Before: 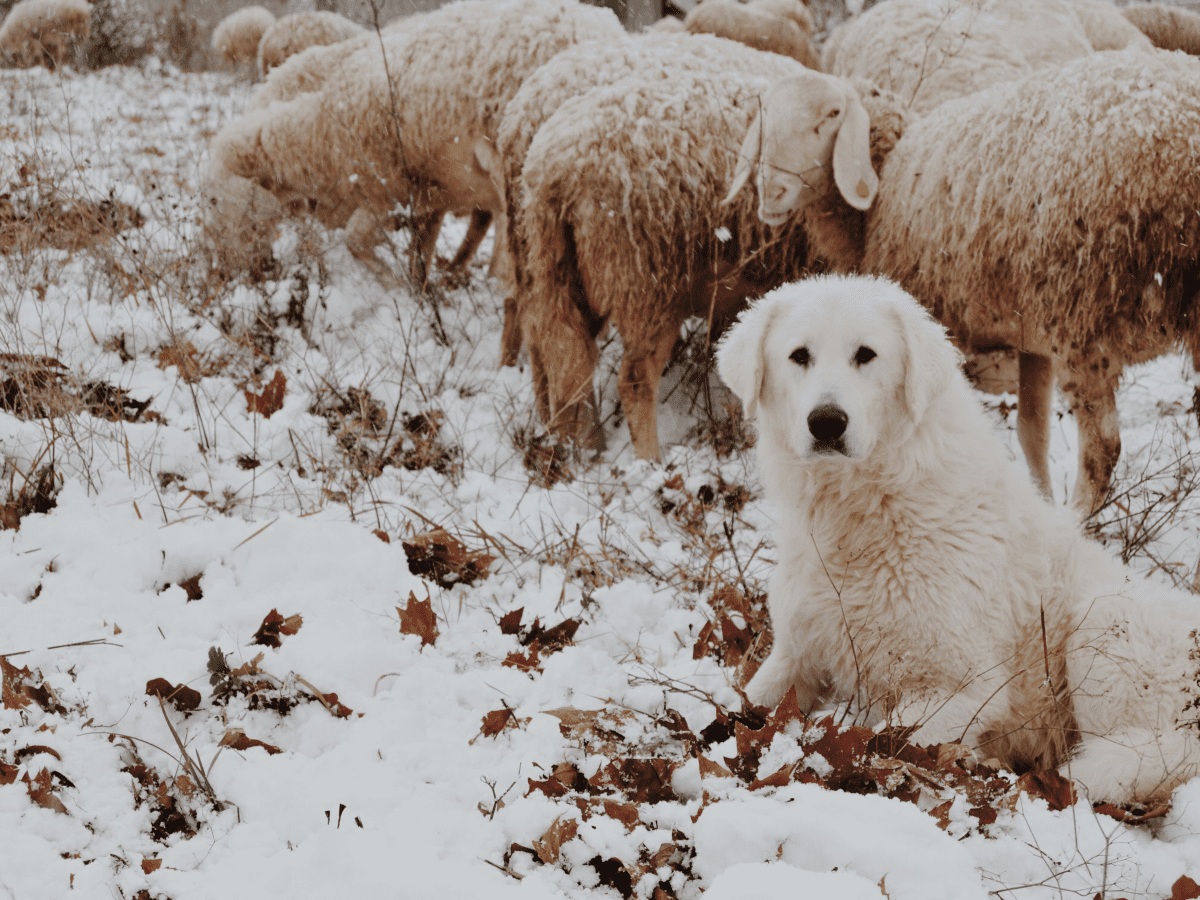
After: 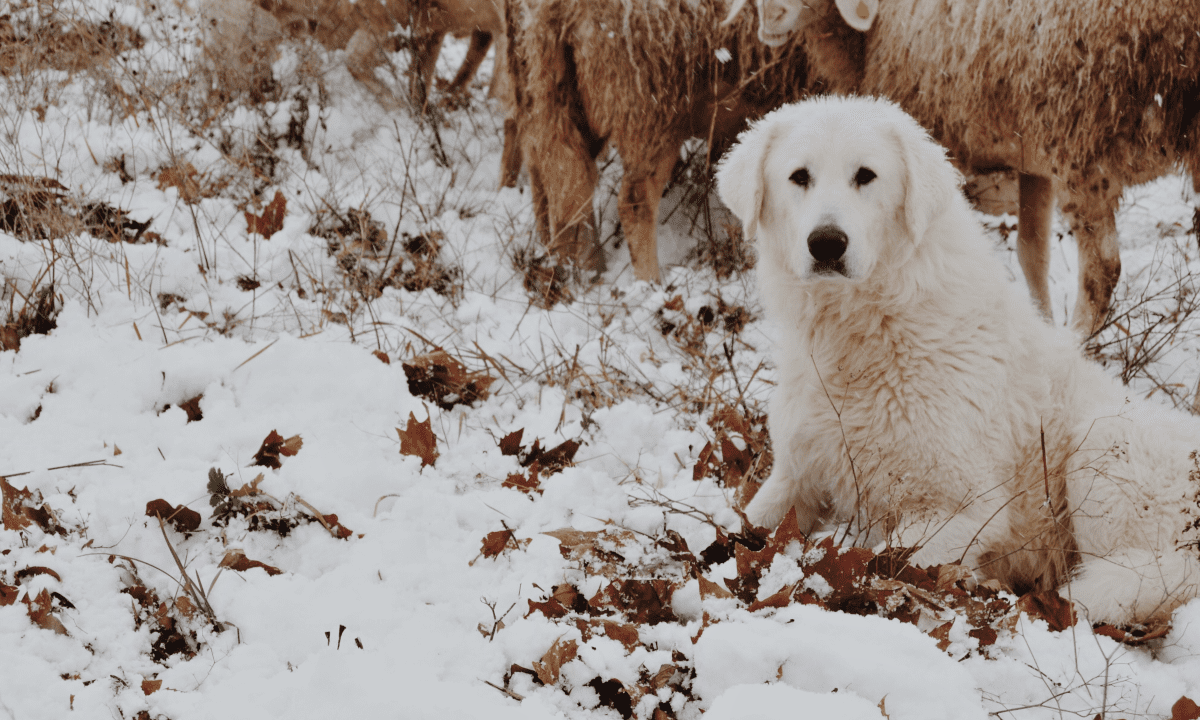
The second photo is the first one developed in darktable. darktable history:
tone equalizer: on, module defaults
crop and rotate: top 19.998%
